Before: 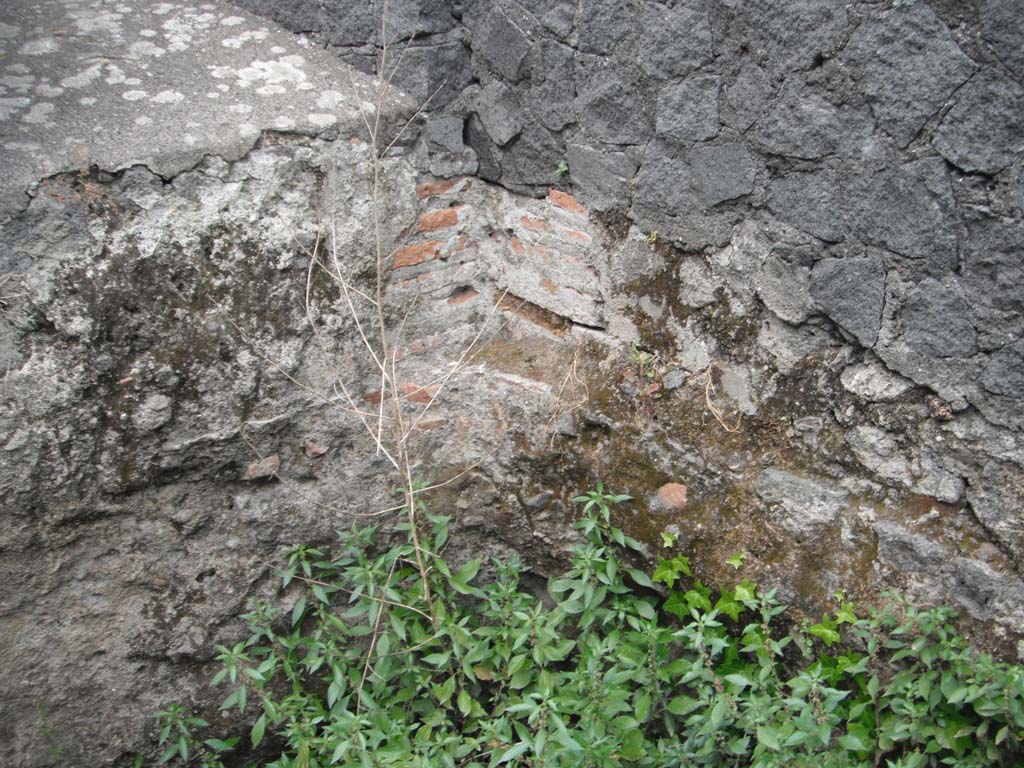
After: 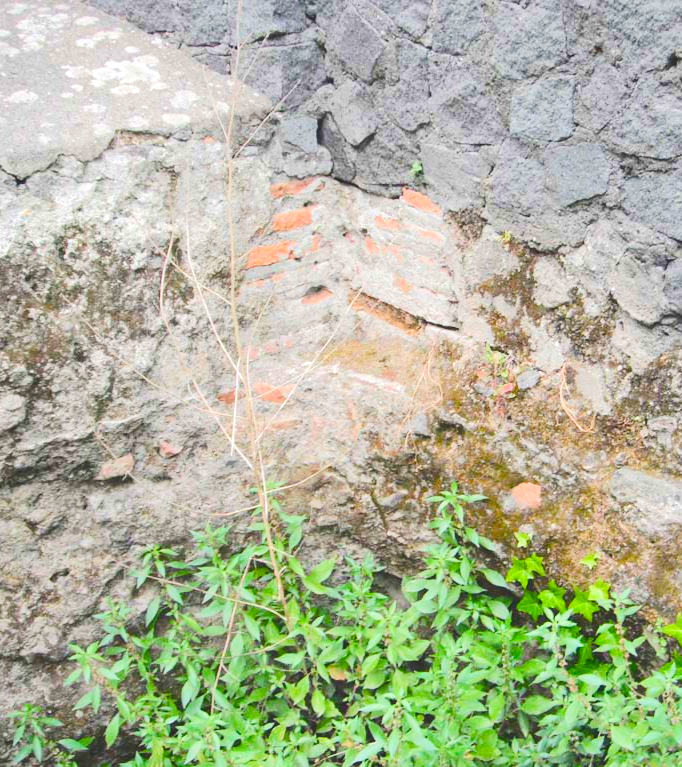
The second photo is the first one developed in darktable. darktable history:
crop and rotate: left 14.349%, right 18.958%
tone equalizer: -7 EV 0.164 EV, -6 EV 0.6 EV, -5 EV 1.12 EV, -4 EV 1.33 EV, -3 EV 1.16 EV, -2 EV 0.6 EV, -1 EV 0.145 EV, edges refinement/feathering 500, mask exposure compensation -1.57 EV, preserve details no
color balance rgb: perceptual saturation grading › global saturation 20%, perceptual saturation grading › highlights -25.135%, perceptual saturation grading › shadows 49.729%, perceptual brilliance grading › global brilliance 18.447%, global vibrance 20%
contrast brightness saturation: contrast -0.28
